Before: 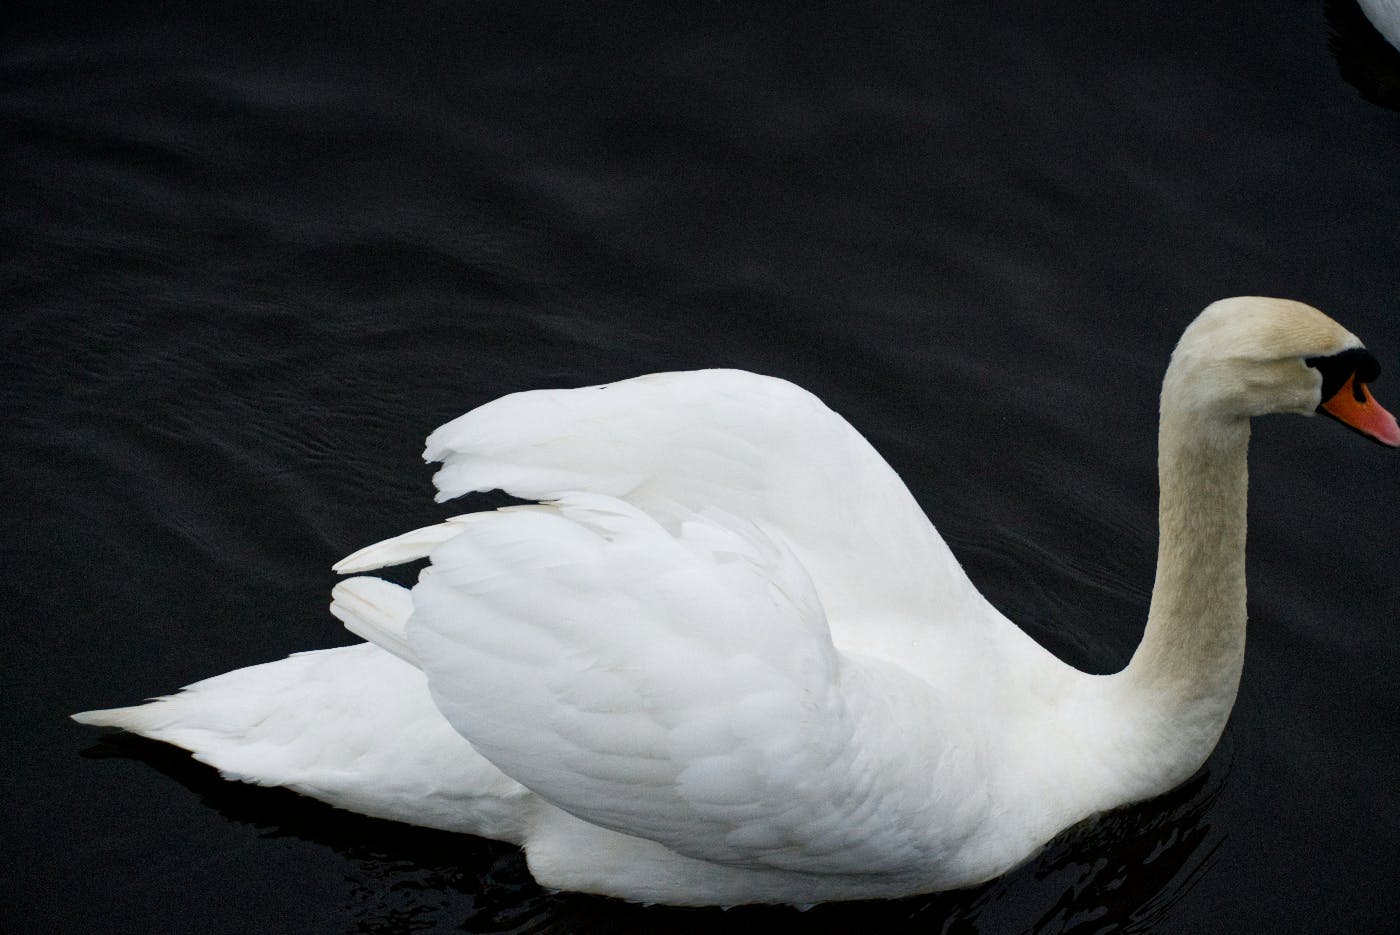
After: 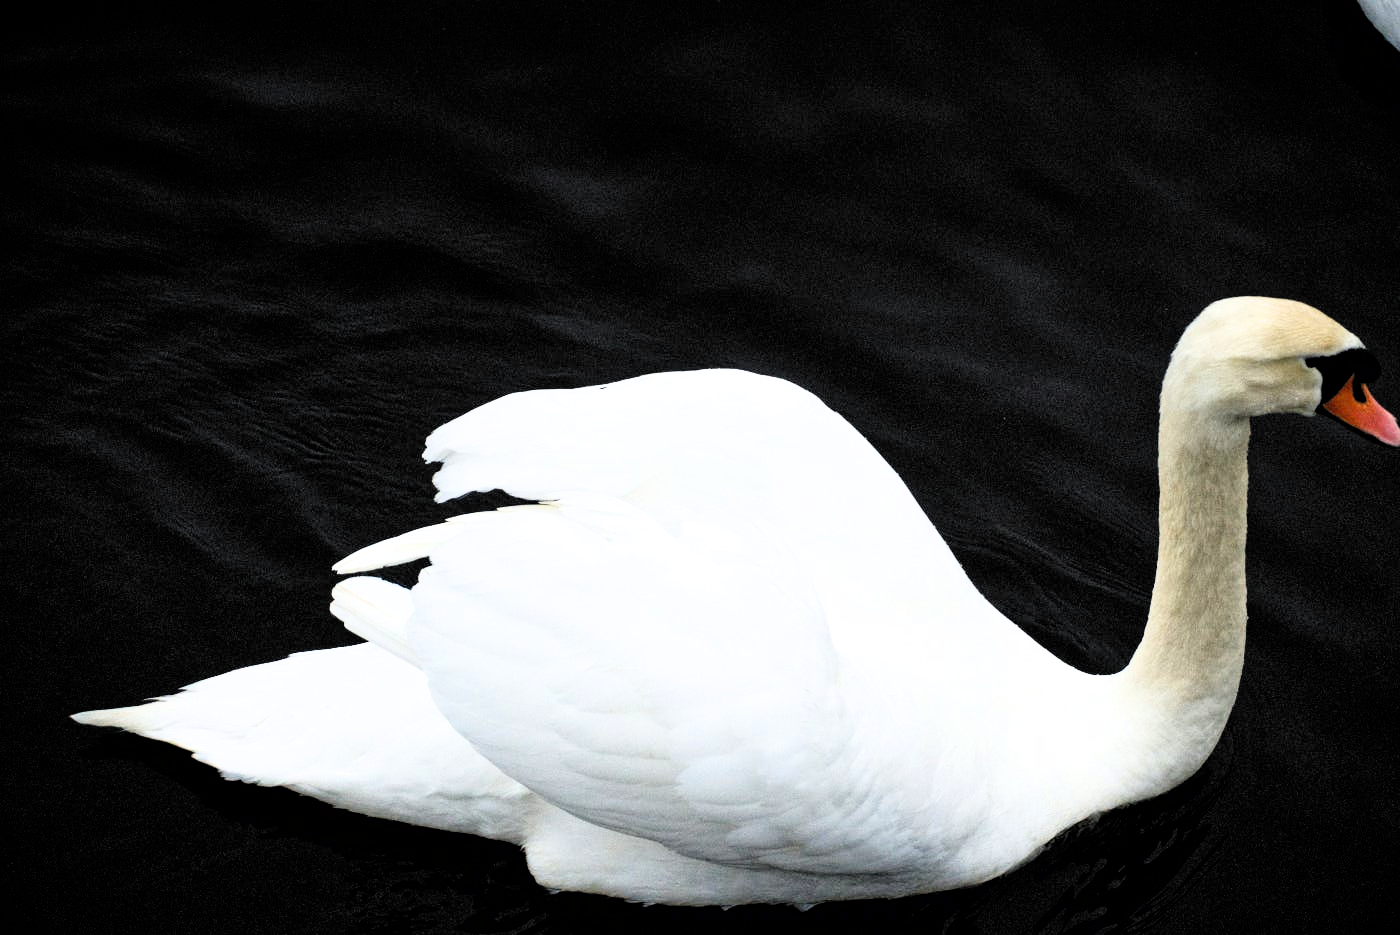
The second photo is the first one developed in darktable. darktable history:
filmic rgb: black relative exposure -5.12 EV, white relative exposure 3.21 EV, hardness 3.46, contrast 1.186, highlights saturation mix -30.3%, color science v6 (2022)
exposure: exposure 1.139 EV, compensate highlight preservation false
